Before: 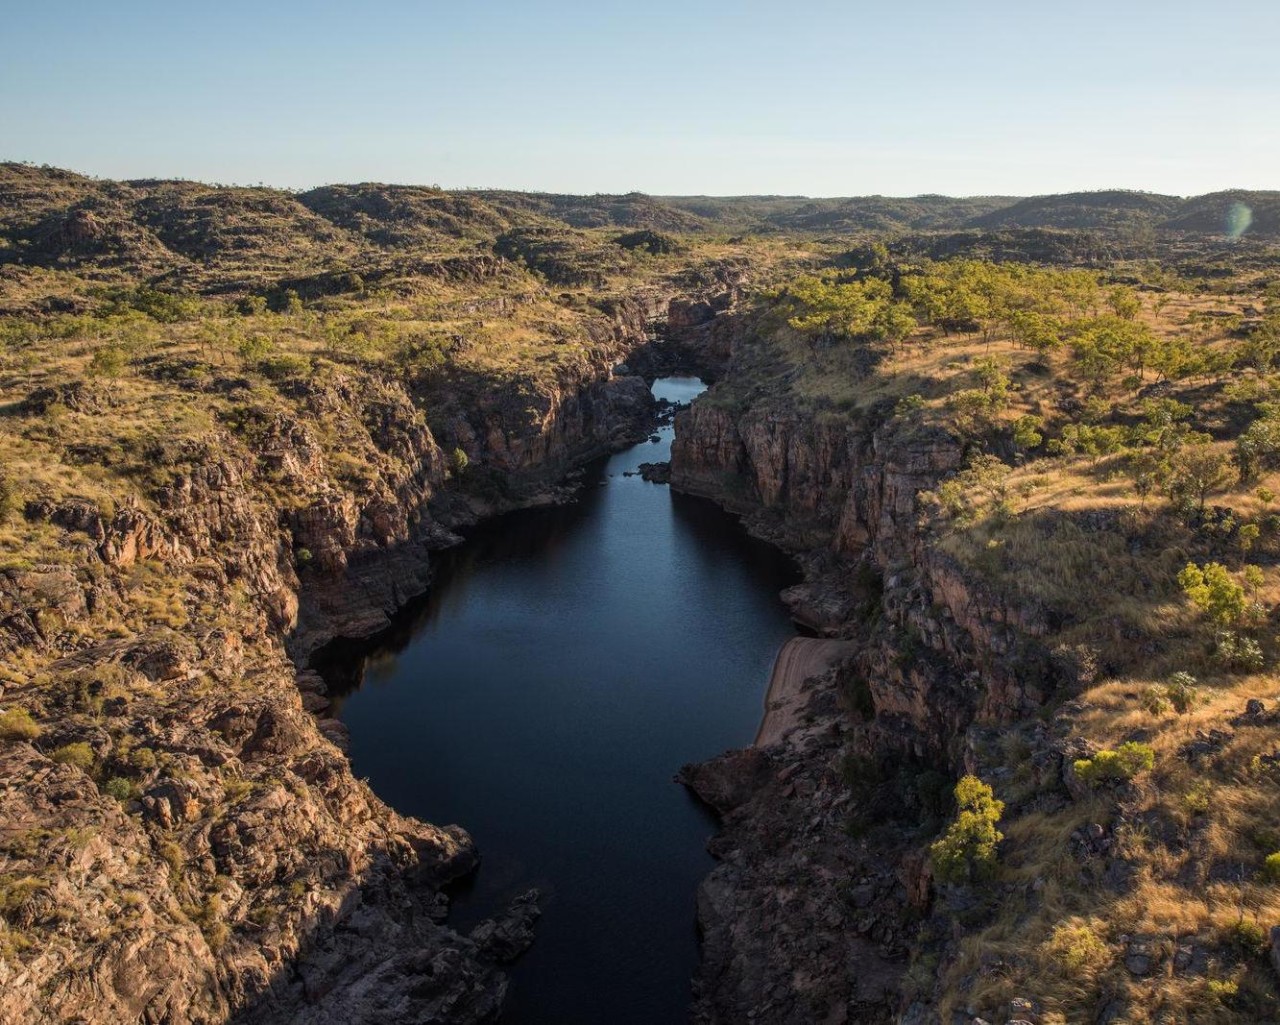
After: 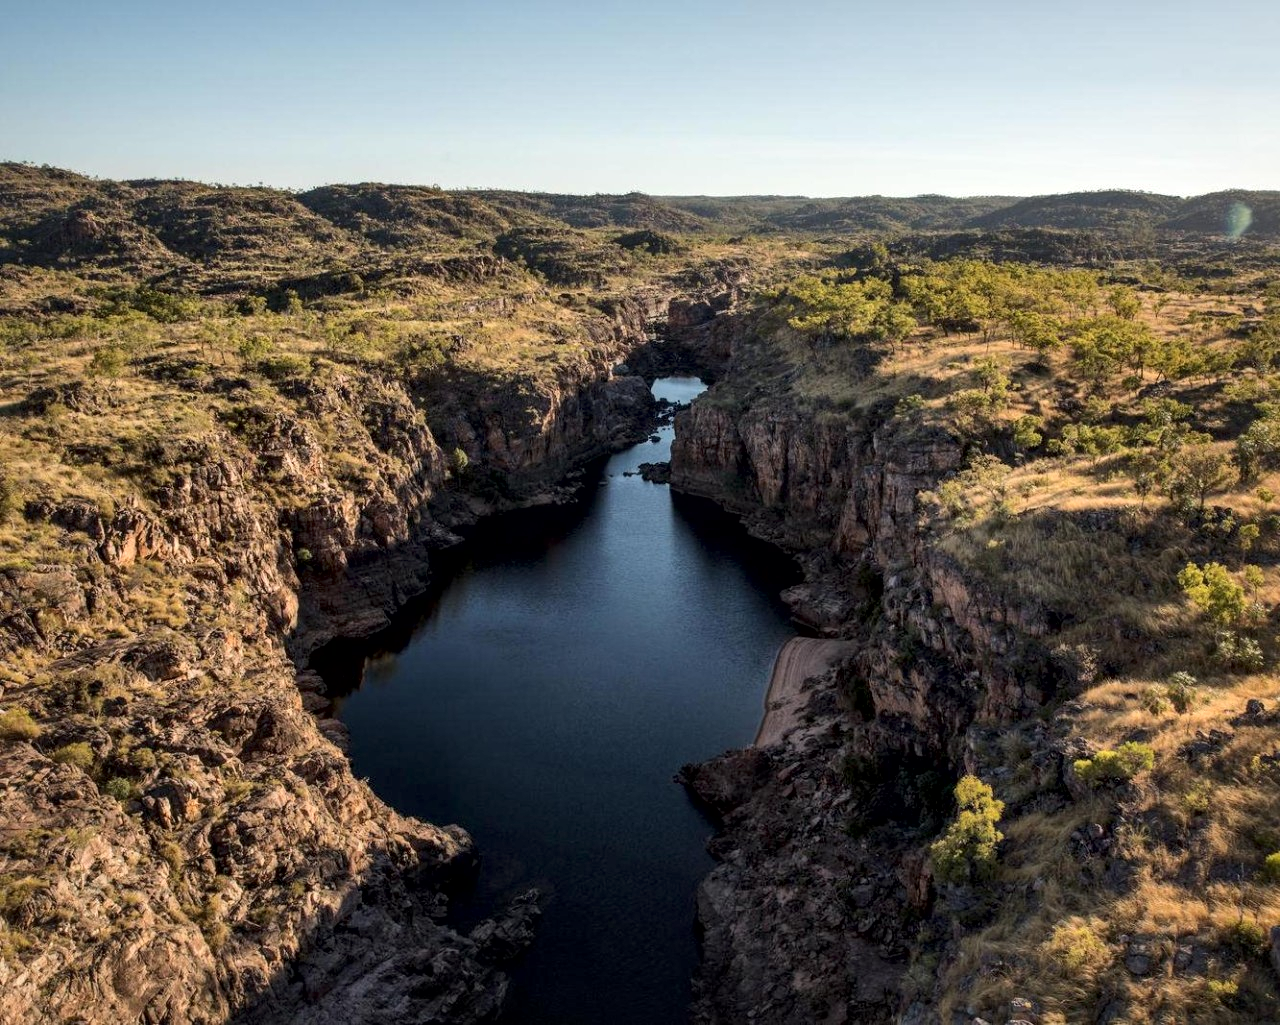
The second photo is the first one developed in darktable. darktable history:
local contrast: mode bilateral grid, contrast 100, coarseness 100, detail 165%, midtone range 0.2
